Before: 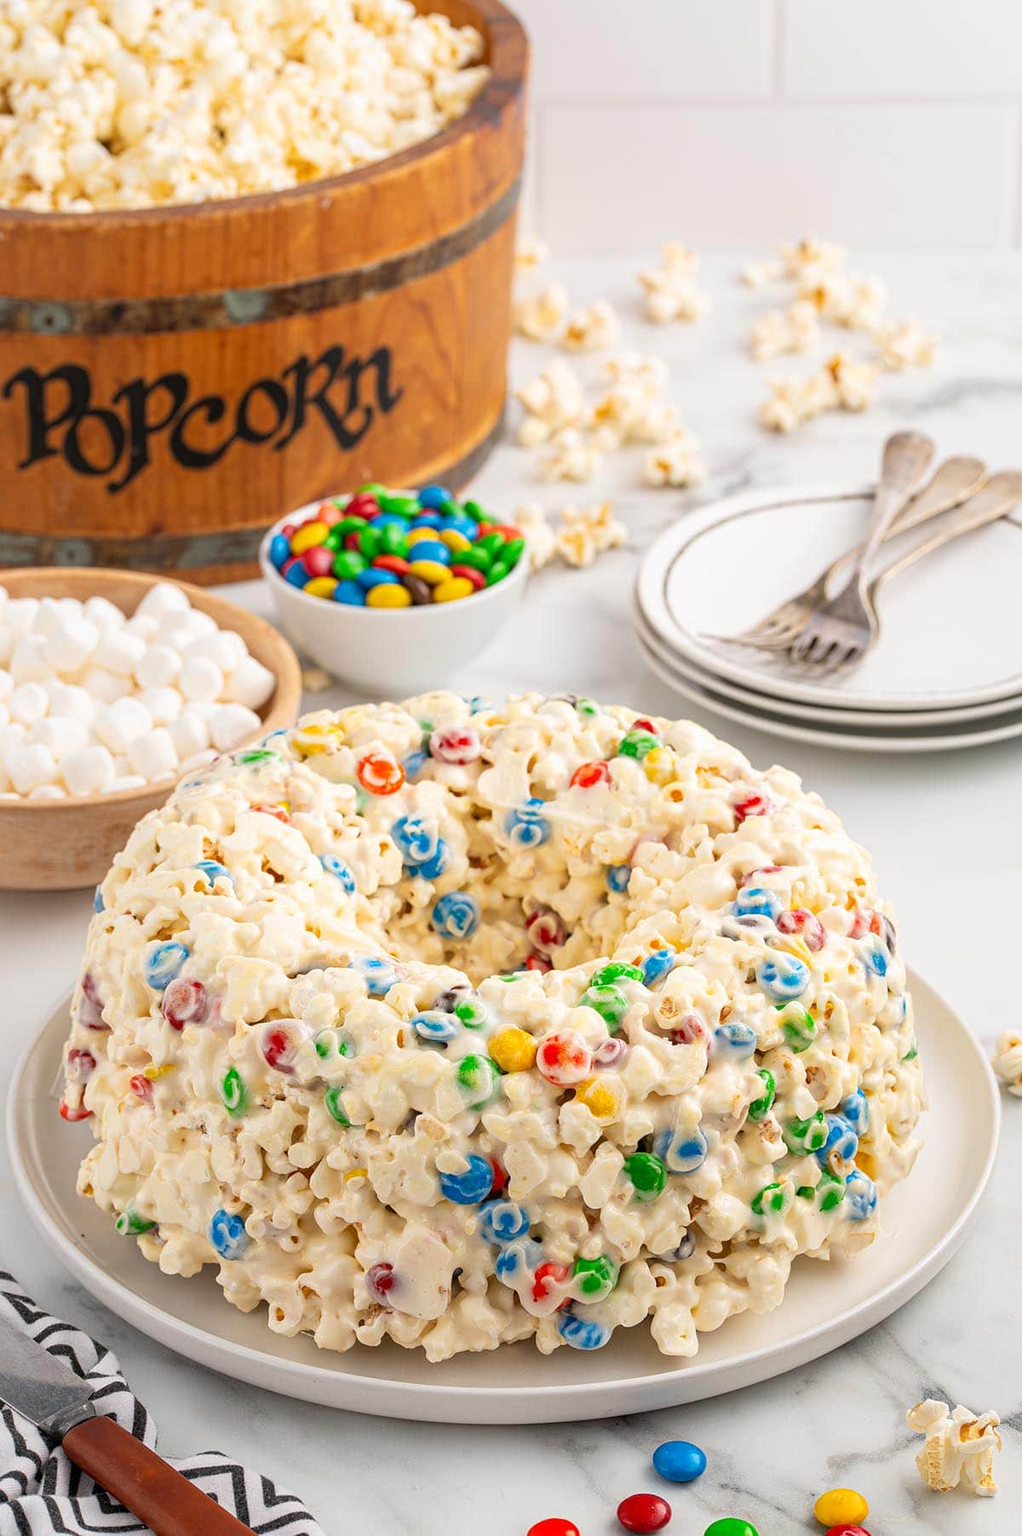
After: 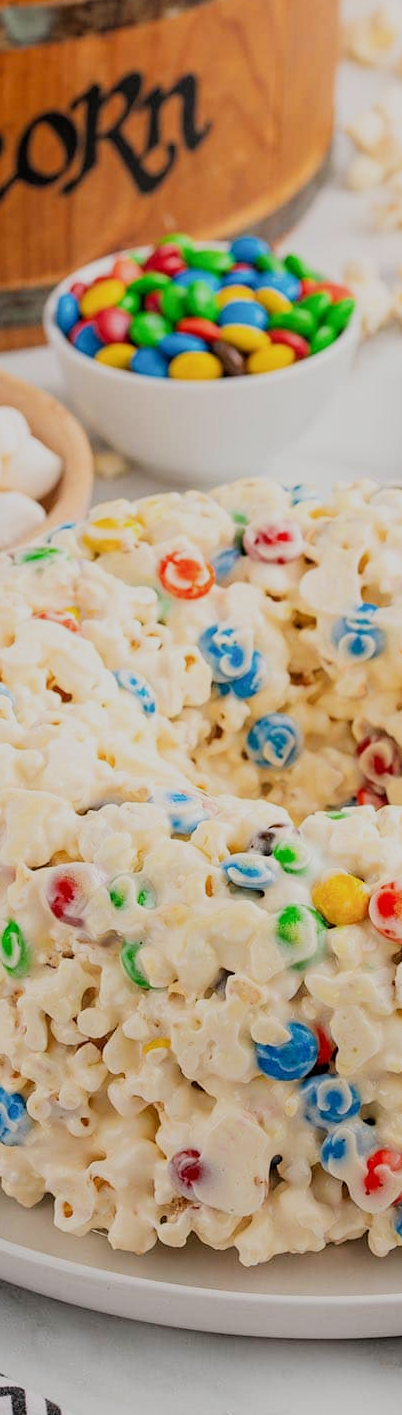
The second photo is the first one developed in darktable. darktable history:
filmic rgb: black relative exposure -7.65 EV, white relative exposure 4.56 EV, hardness 3.61
crop and rotate: left 21.77%, top 18.528%, right 44.676%, bottom 2.997%
